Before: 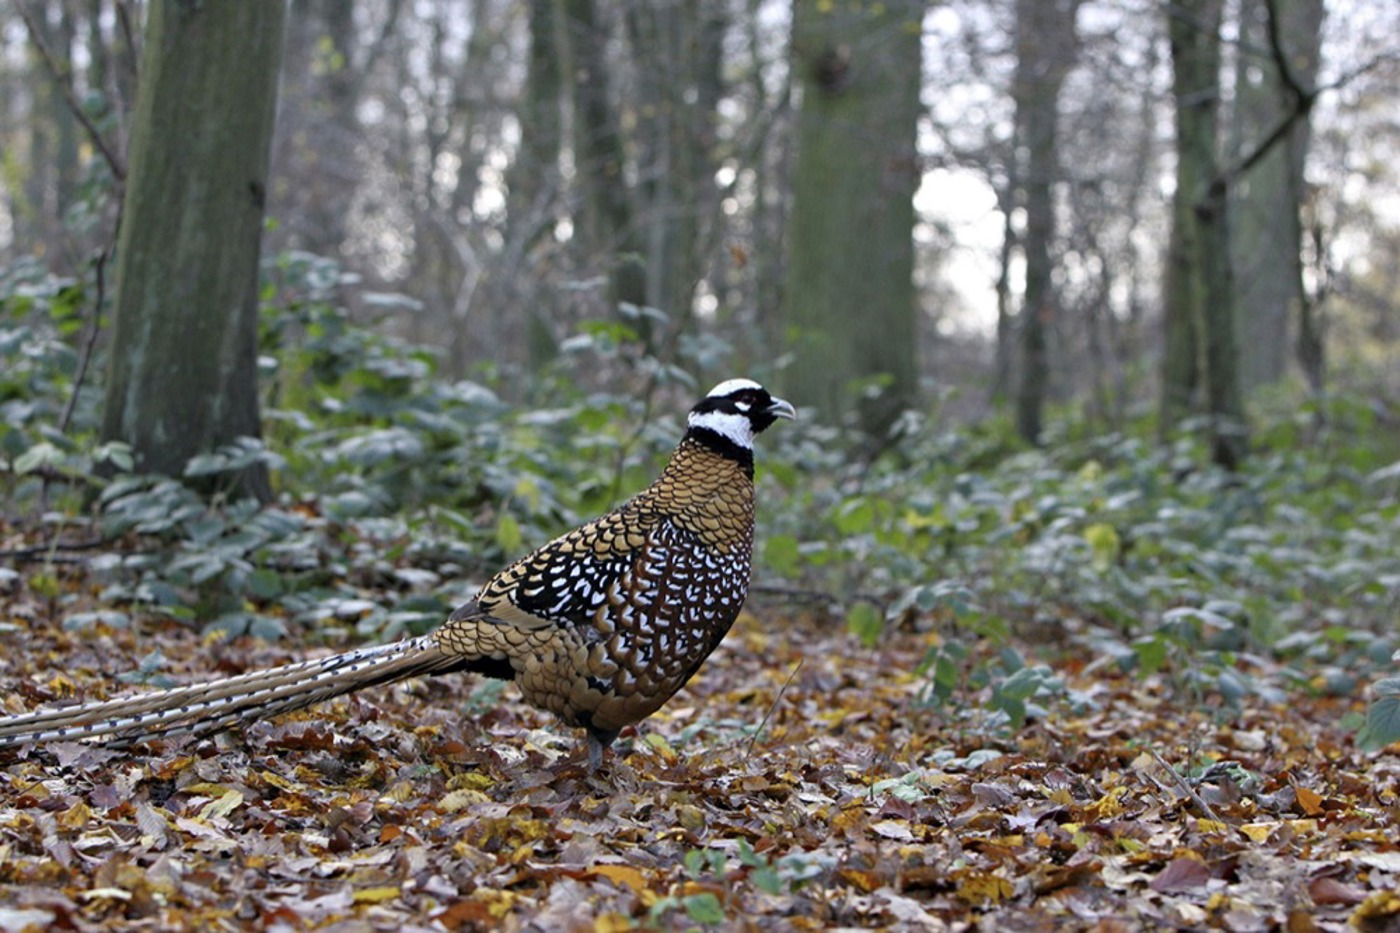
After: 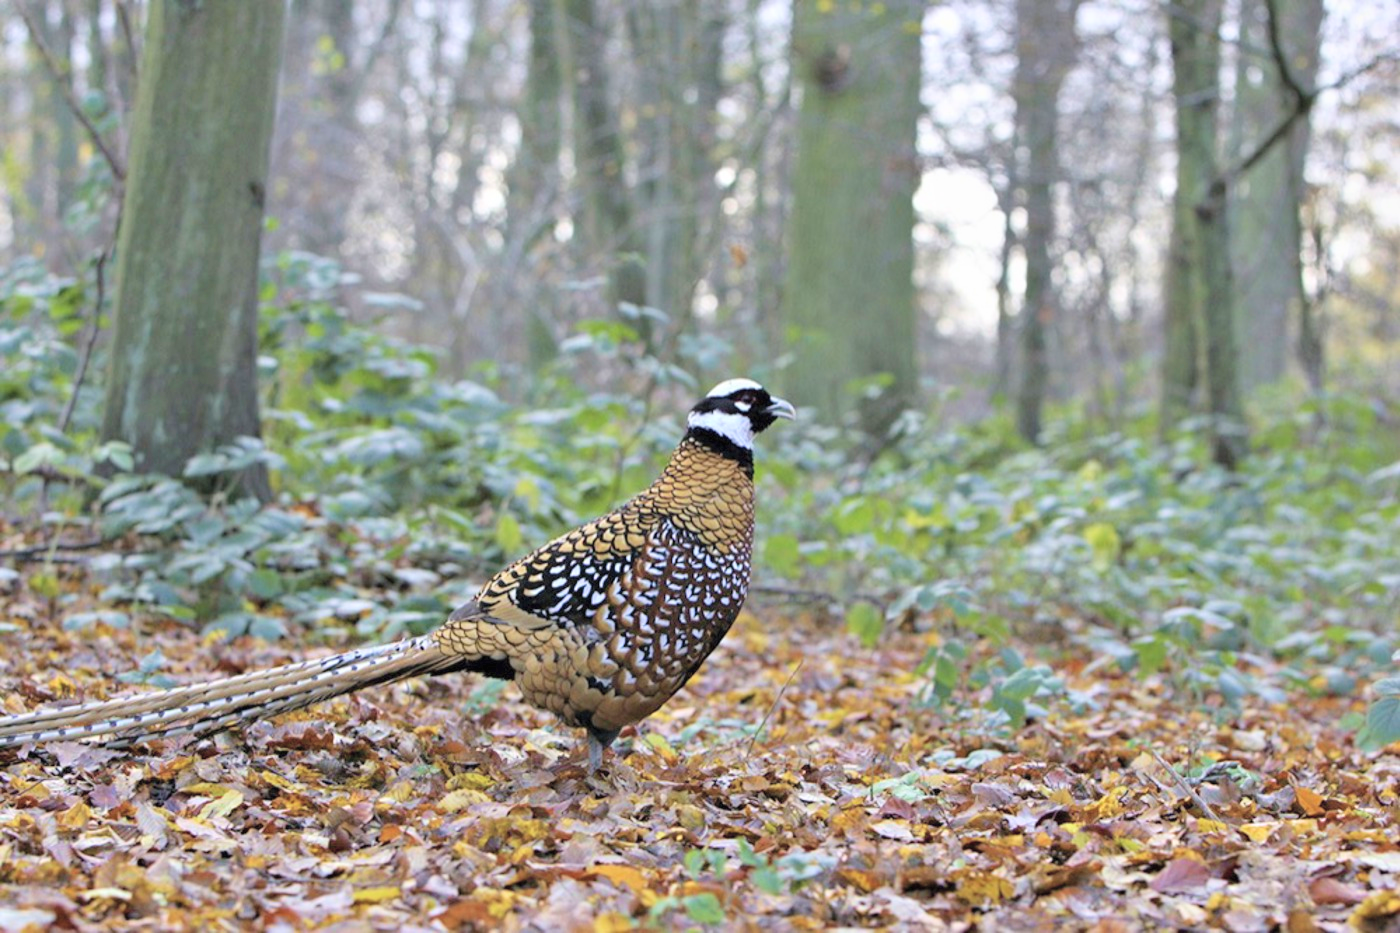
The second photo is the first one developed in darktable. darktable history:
shadows and highlights: shadows 60, soften with gaussian
velvia: on, module defaults
global tonemap: drago (0.7, 100)
exposure: black level correction 0, exposure 0.5 EV, compensate highlight preservation false
